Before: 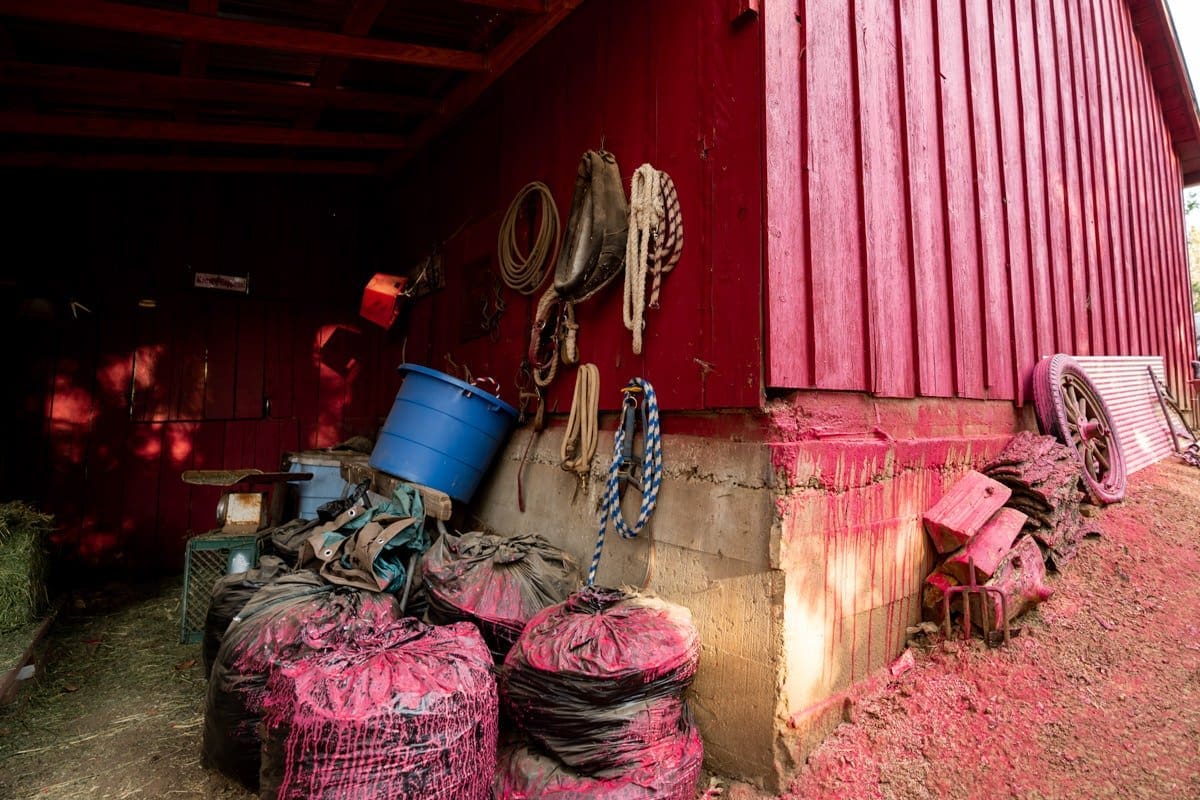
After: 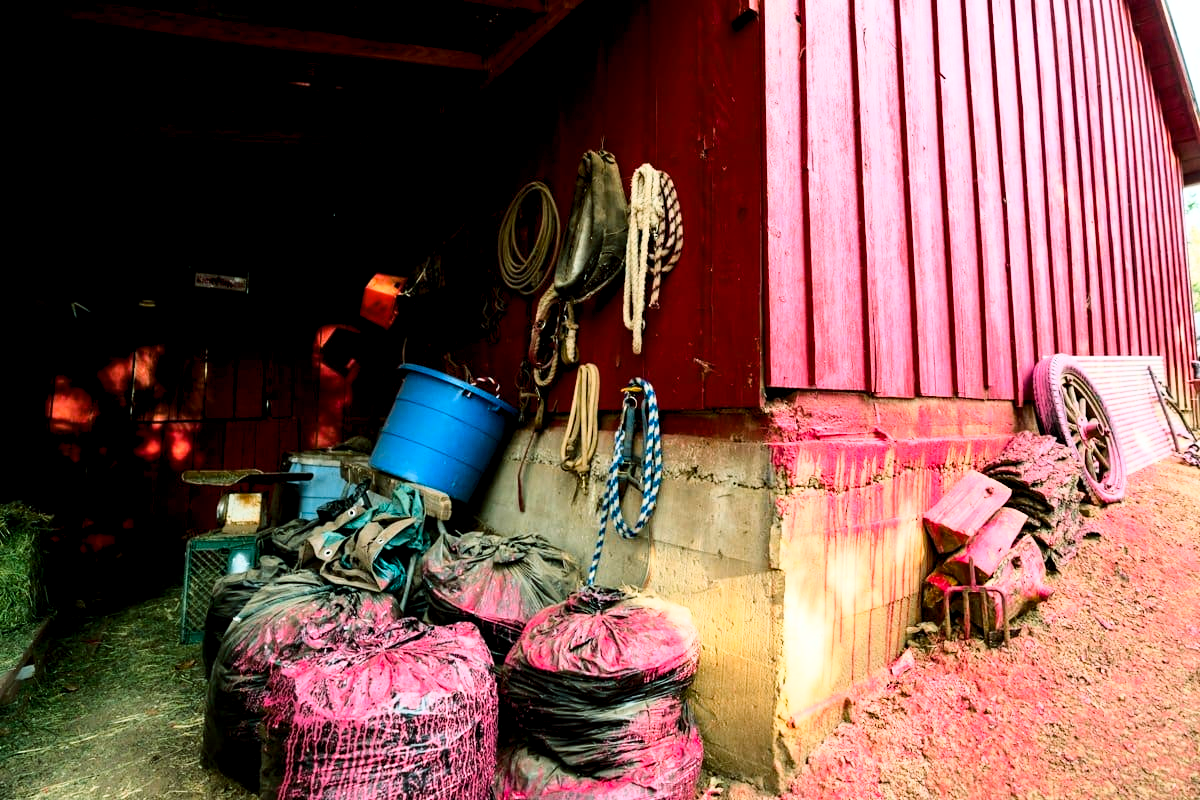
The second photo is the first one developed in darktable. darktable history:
shadows and highlights: shadows 1.37, highlights 39.77
color balance rgb: shadows lift › chroma 1.015%, shadows lift › hue 29.76°, power › chroma 2.156%, power › hue 167.78°, global offset › luminance -0.417%, perceptual saturation grading › global saturation 19.7%
base curve: curves: ch0 [(0, 0) (0.028, 0.03) (0.121, 0.232) (0.46, 0.748) (0.859, 0.968) (1, 1)], exposure shift 0.01
